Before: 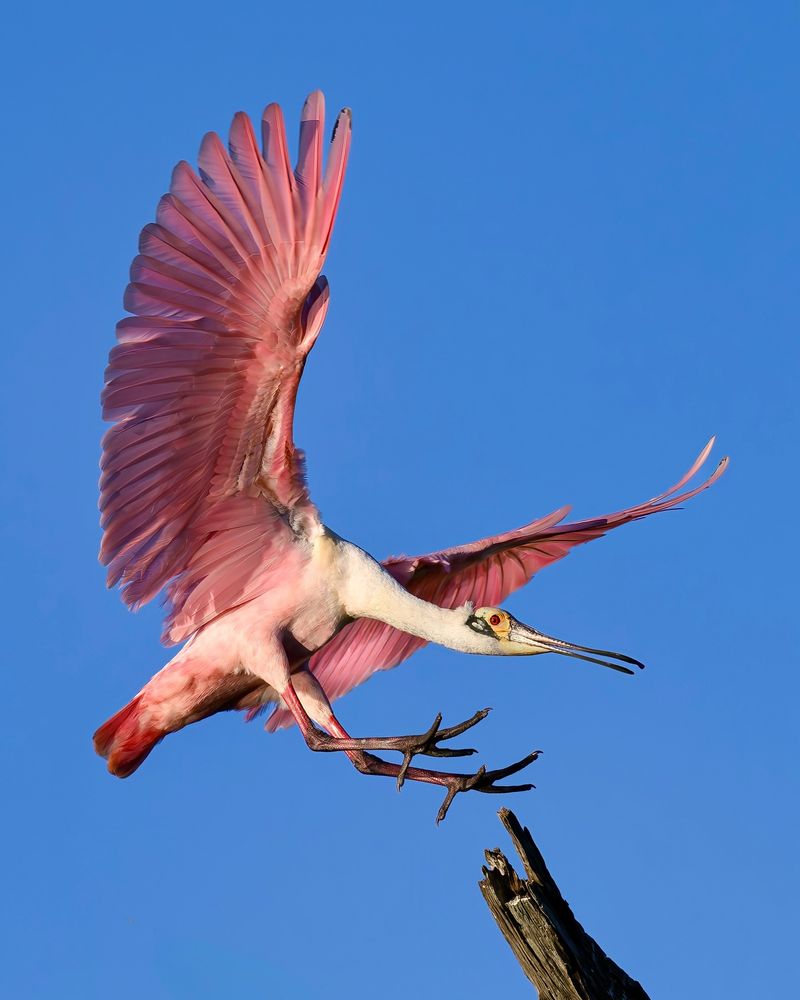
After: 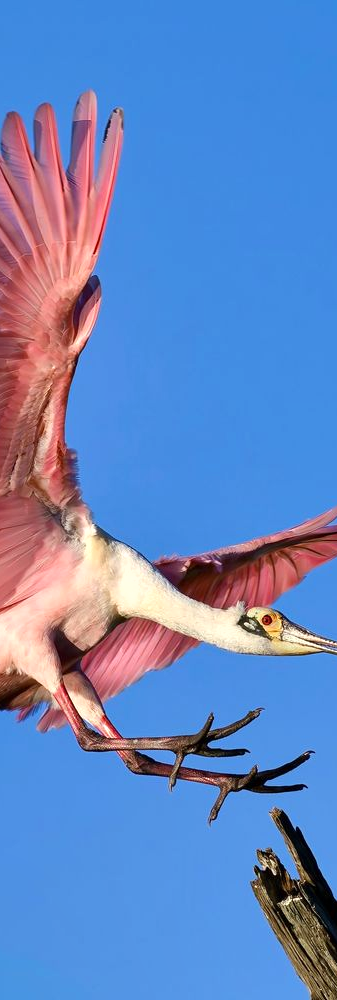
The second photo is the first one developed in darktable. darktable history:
white balance: red 0.978, blue 0.999
exposure: exposure 0.29 EV, compensate highlight preservation false
shadows and highlights: low approximation 0.01, soften with gaussian
crop: left 28.583%, right 29.231%
